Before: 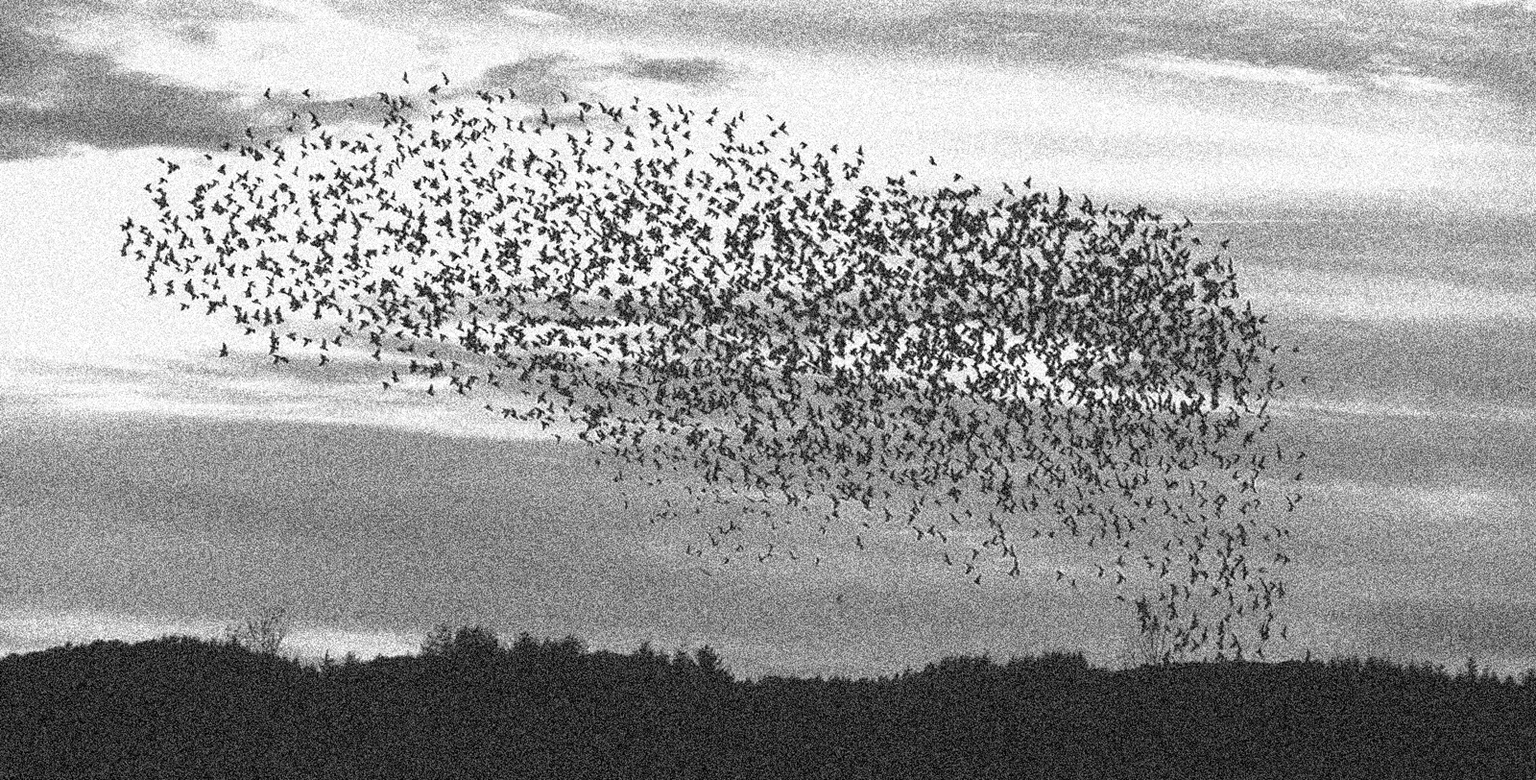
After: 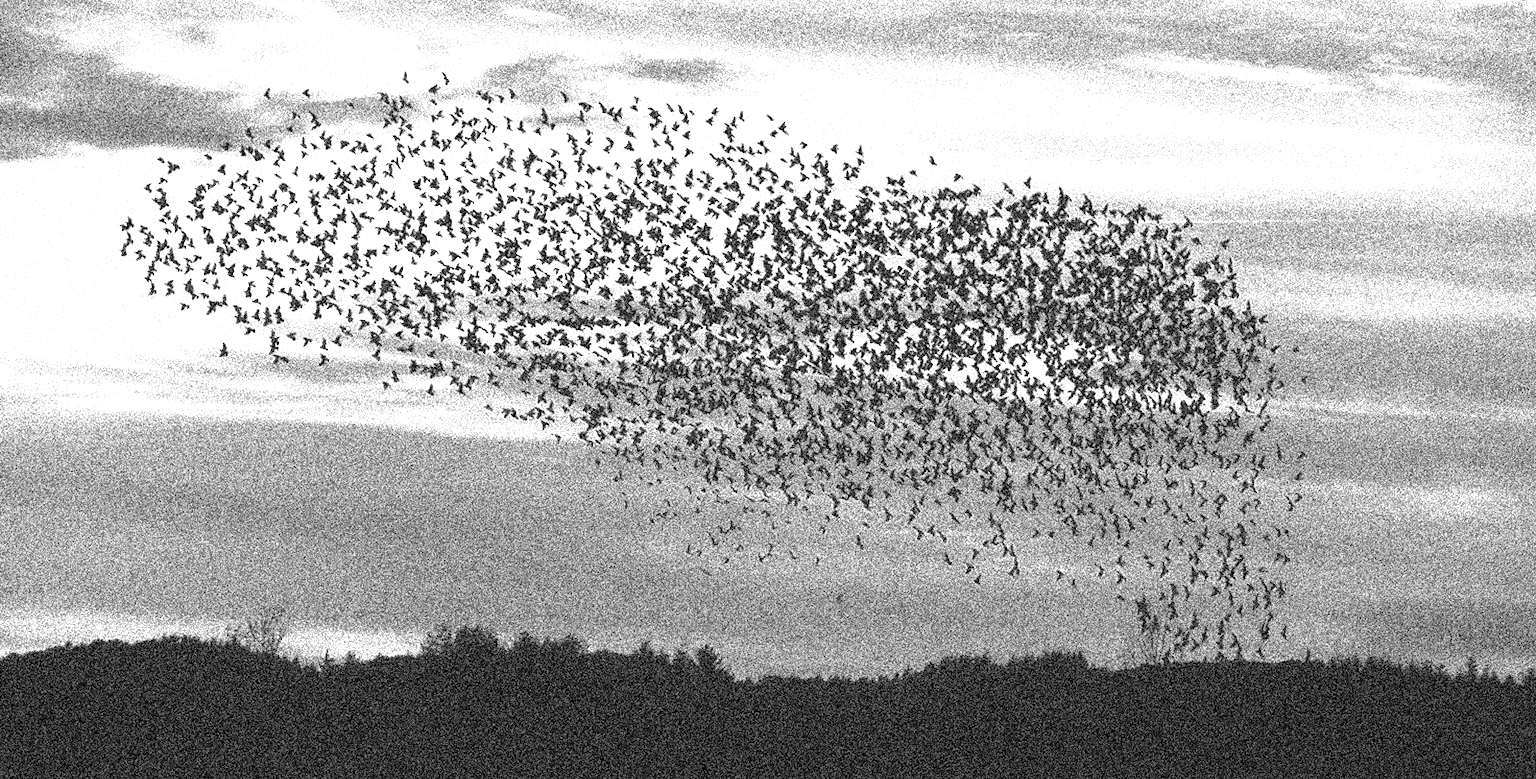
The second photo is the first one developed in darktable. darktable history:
tone equalizer: -8 EV -0.436 EV, -7 EV -0.413 EV, -6 EV -0.329 EV, -5 EV -0.2 EV, -3 EV 0.223 EV, -2 EV 0.332 EV, -1 EV 0.384 EV, +0 EV 0.441 EV, smoothing diameter 25%, edges refinement/feathering 6.17, preserve details guided filter
